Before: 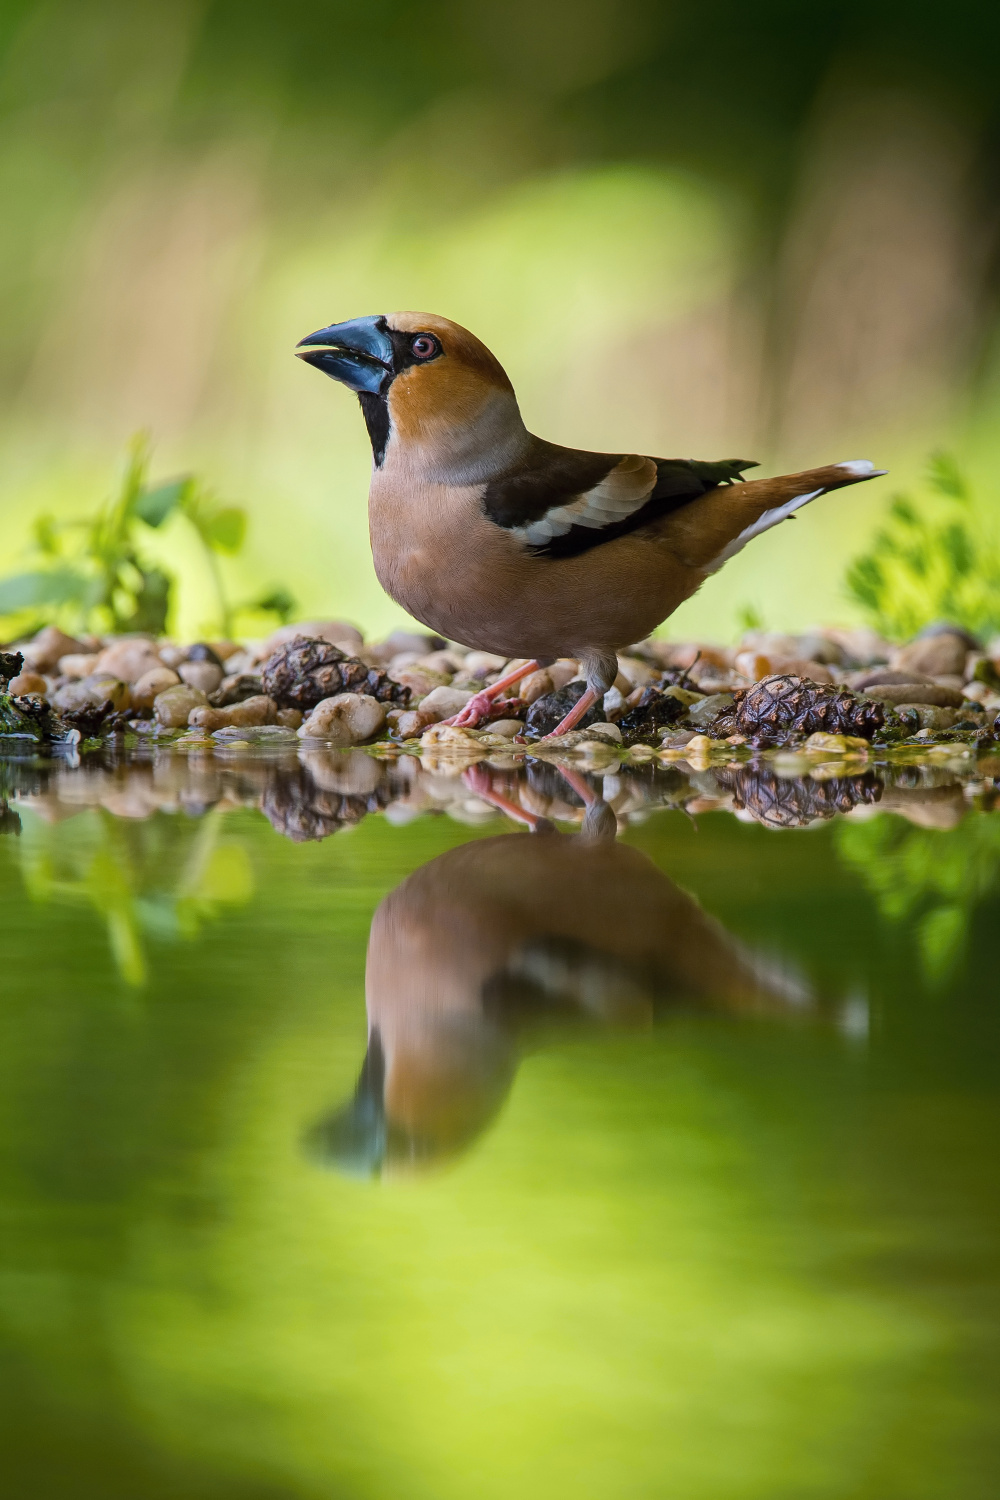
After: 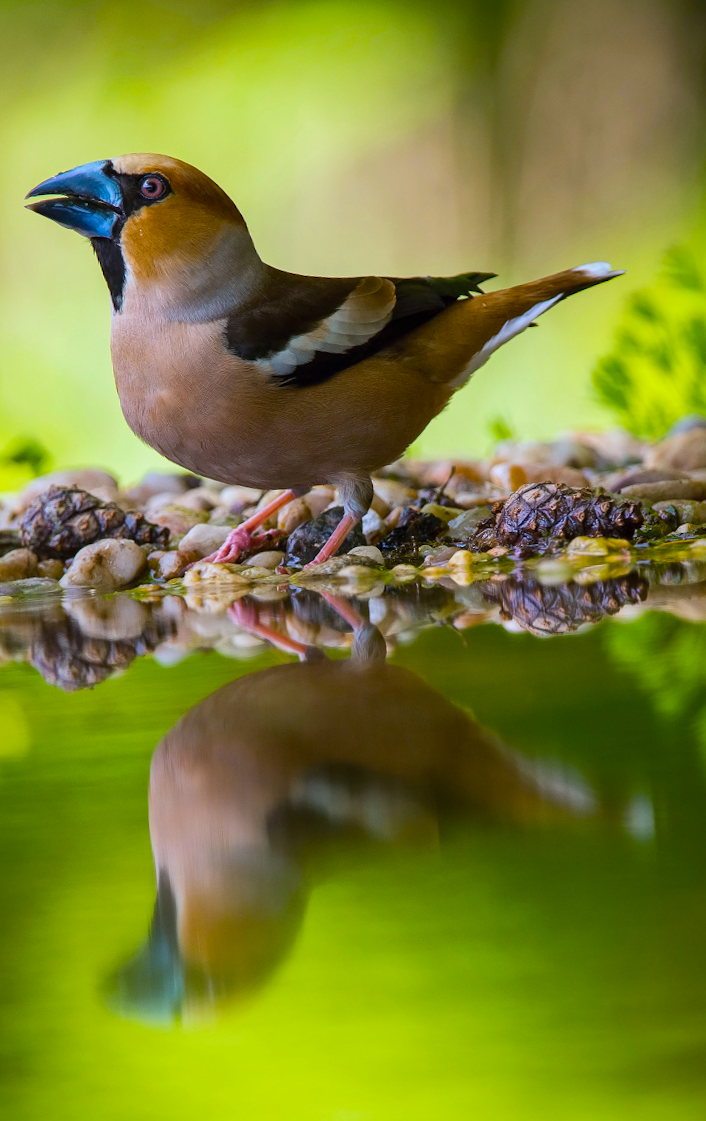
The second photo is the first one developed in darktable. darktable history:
color balance rgb: linear chroma grading › global chroma 9.31%, global vibrance 41.49%
rotate and perspective: rotation -5°, crop left 0.05, crop right 0.952, crop top 0.11, crop bottom 0.89
white balance: red 0.967, blue 1.049
crop and rotate: left 24.034%, top 2.838%, right 6.406%, bottom 6.299%
